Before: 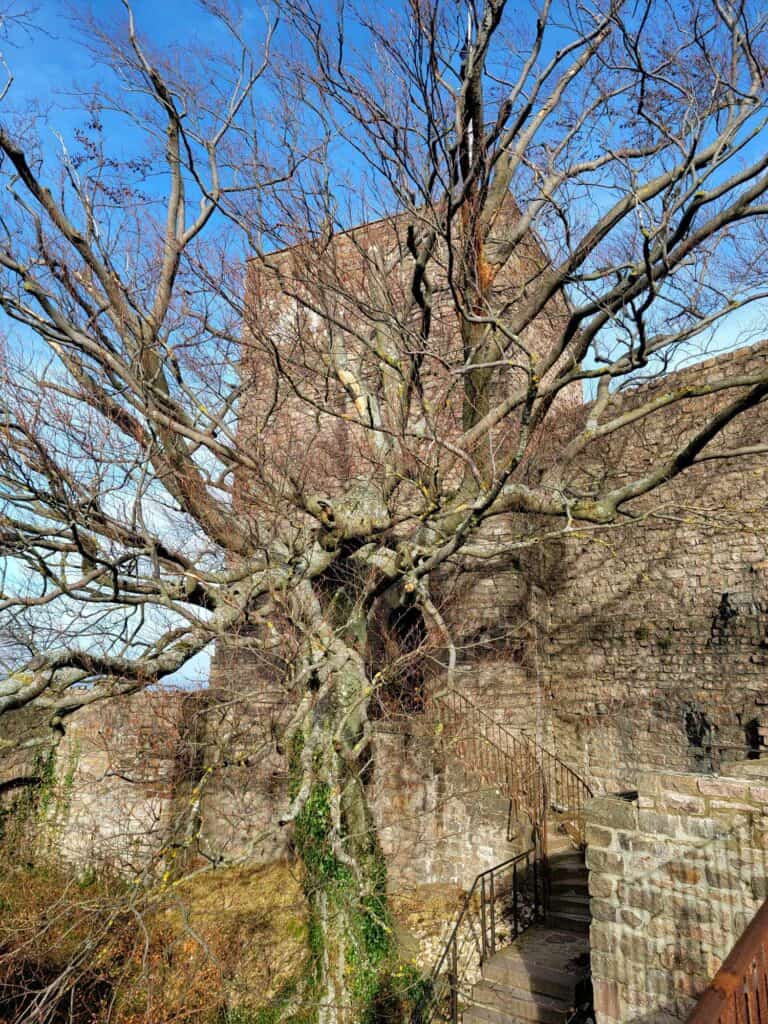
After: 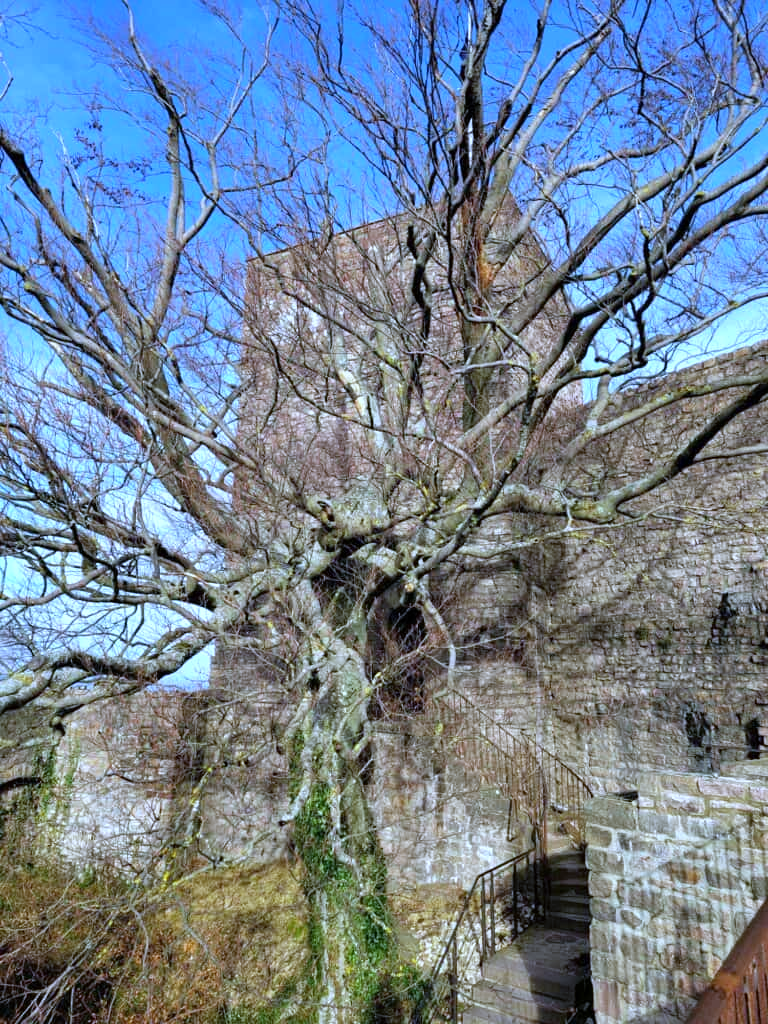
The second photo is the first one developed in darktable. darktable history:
white balance: red 0.871, blue 1.249
exposure: exposure 0.2 EV, compensate highlight preservation false
